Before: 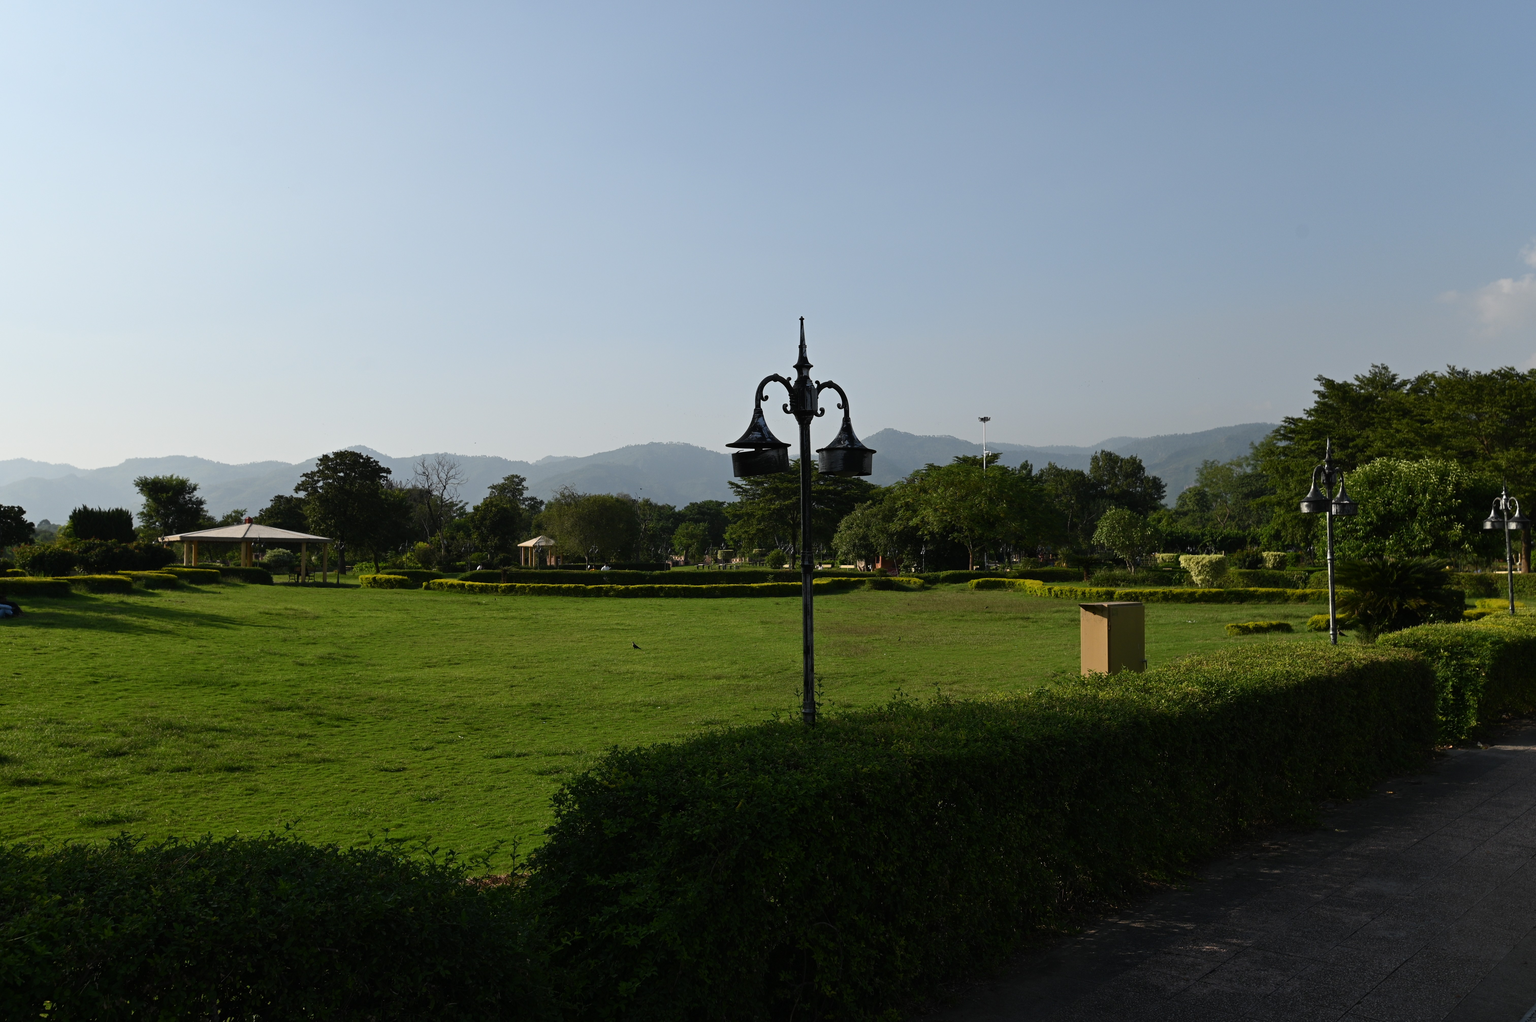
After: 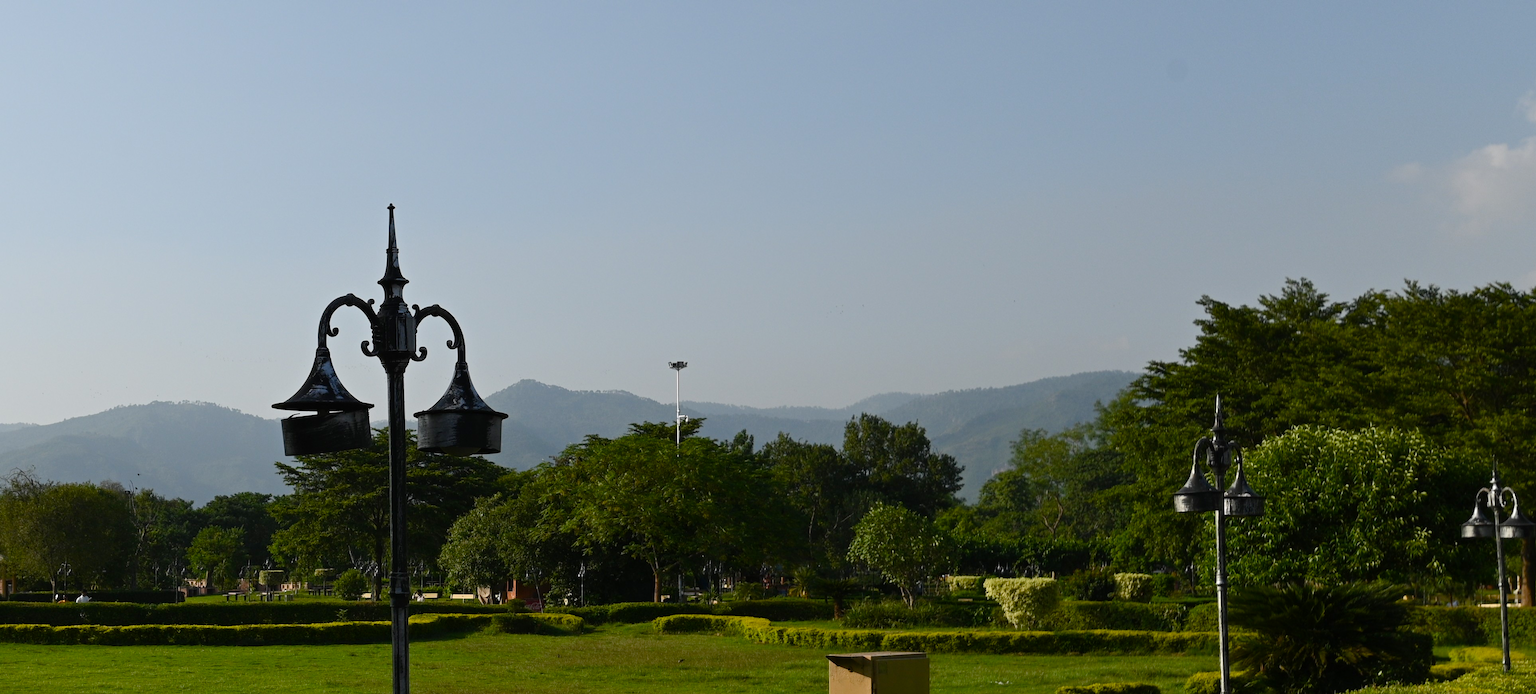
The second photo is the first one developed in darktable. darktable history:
color balance rgb: perceptual saturation grading › global saturation 20%, perceptual saturation grading › highlights -25%, perceptual saturation grading › shadows 25%
crop: left 36.005%, top 18.293%, right 0.31%, bottom 38.444%
